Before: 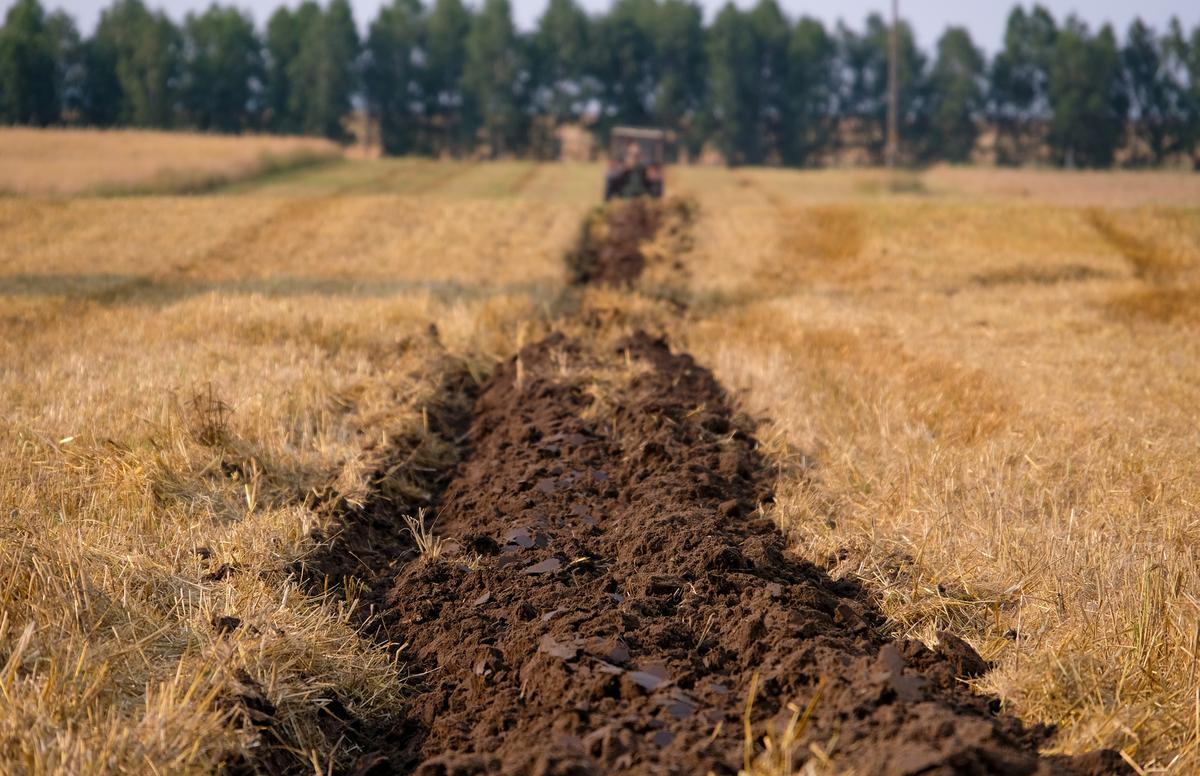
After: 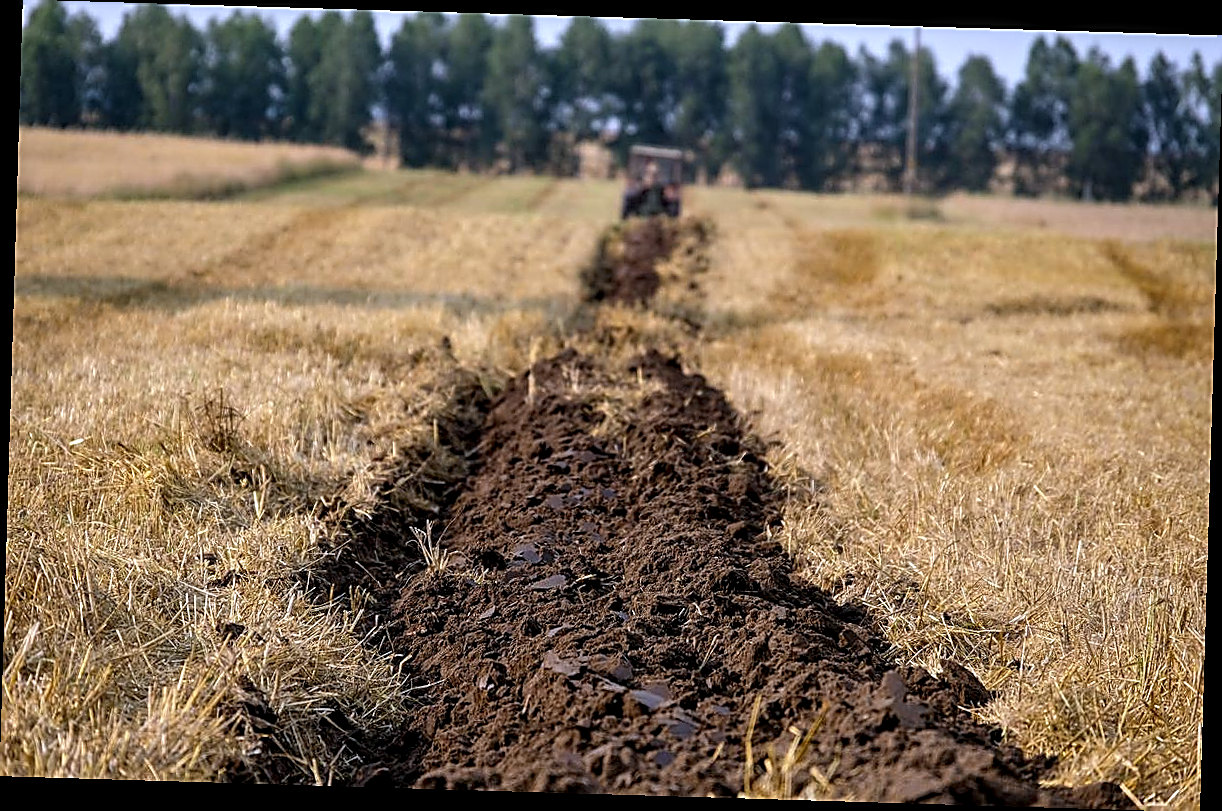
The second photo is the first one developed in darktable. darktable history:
local contrast: detail 135%, midtone range 0.75
rotate and perspective: rotation 1.72°, automatic cropping off
white balance: red 0.931, blue 1.11
sharpen: radius 1.685, amount 1.294
